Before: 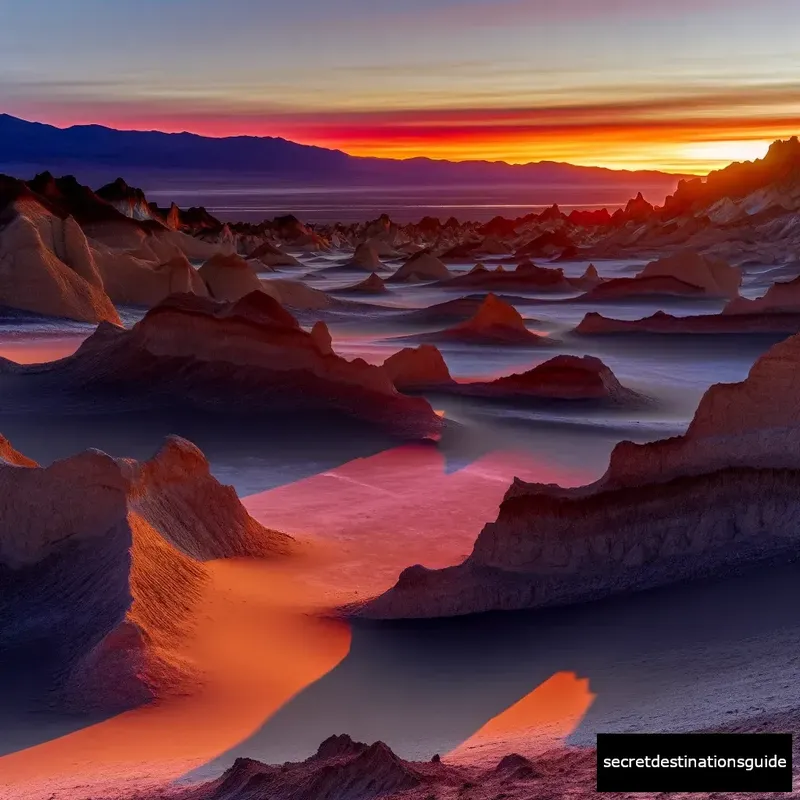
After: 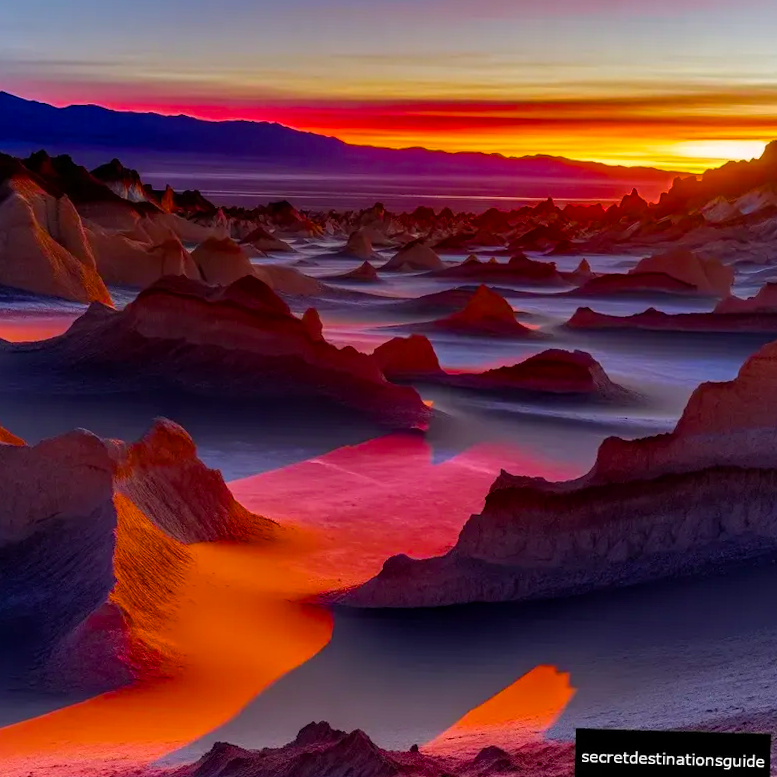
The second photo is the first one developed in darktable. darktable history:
crop and rotate: angle -1.69°
color balance rgb: linear chroma grading › global chroma 15%, perceptual saturation grading › global saturation 30%
